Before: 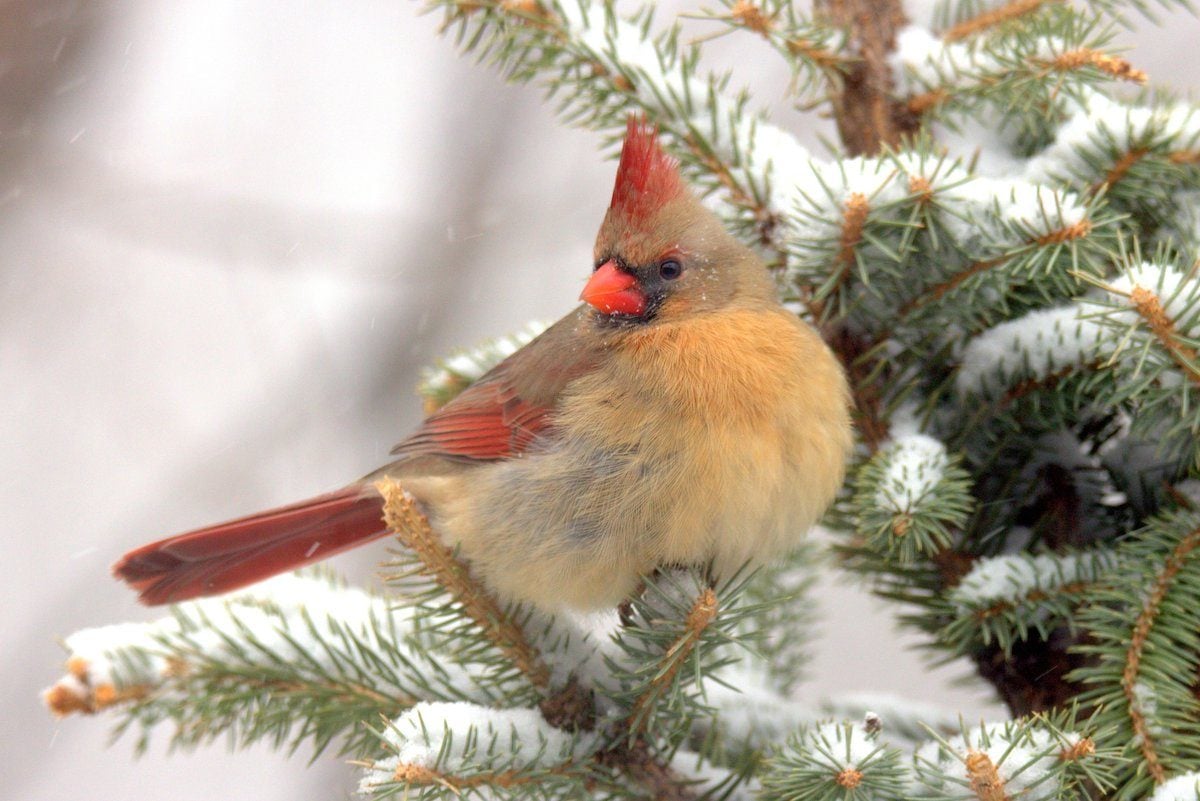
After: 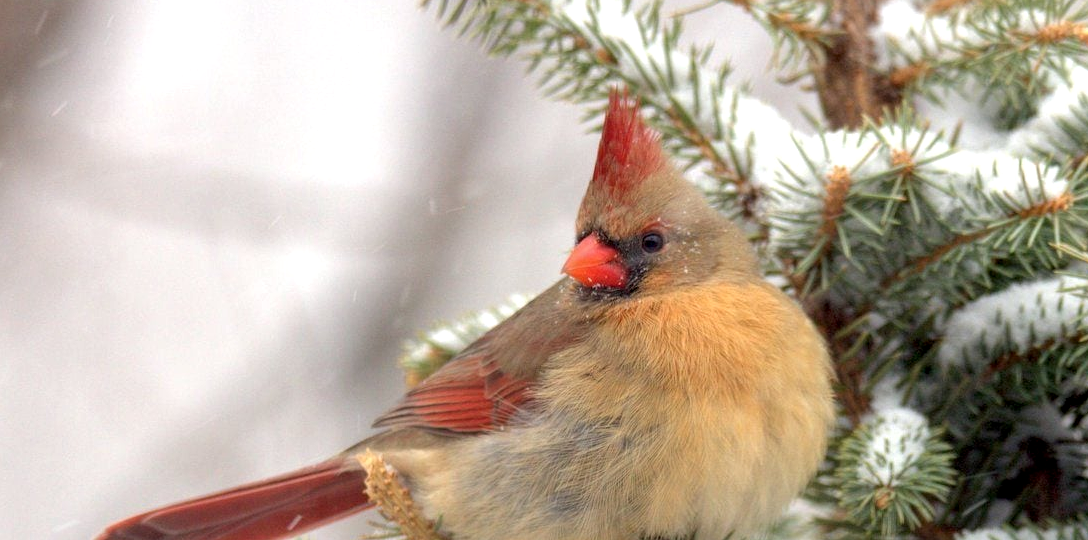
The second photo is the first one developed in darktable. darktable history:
crop: left 1.509%, top 3.452%, right 7.696%, bottom 28.452%
local contrast: on, module defaults
